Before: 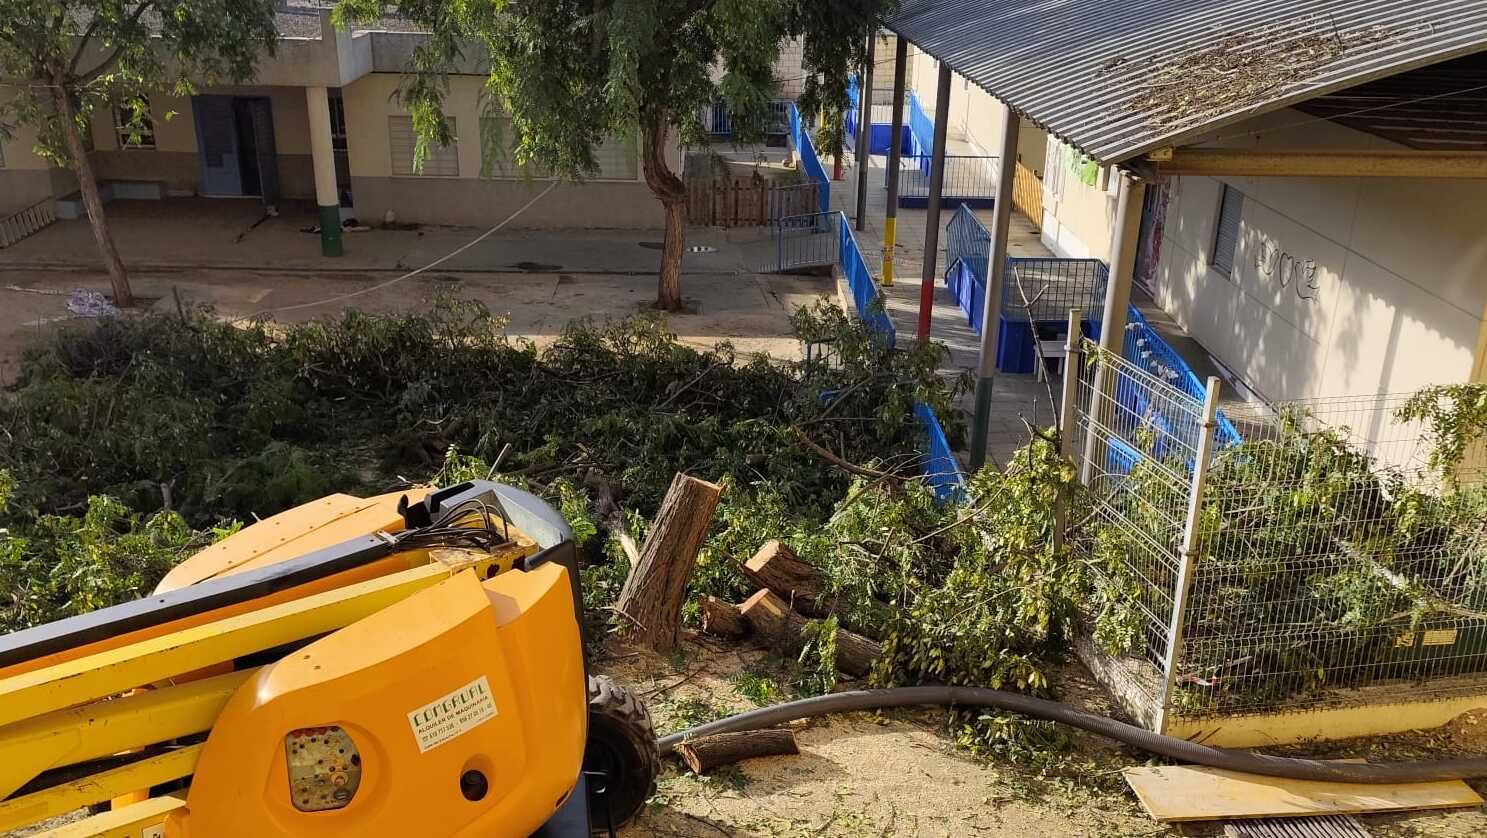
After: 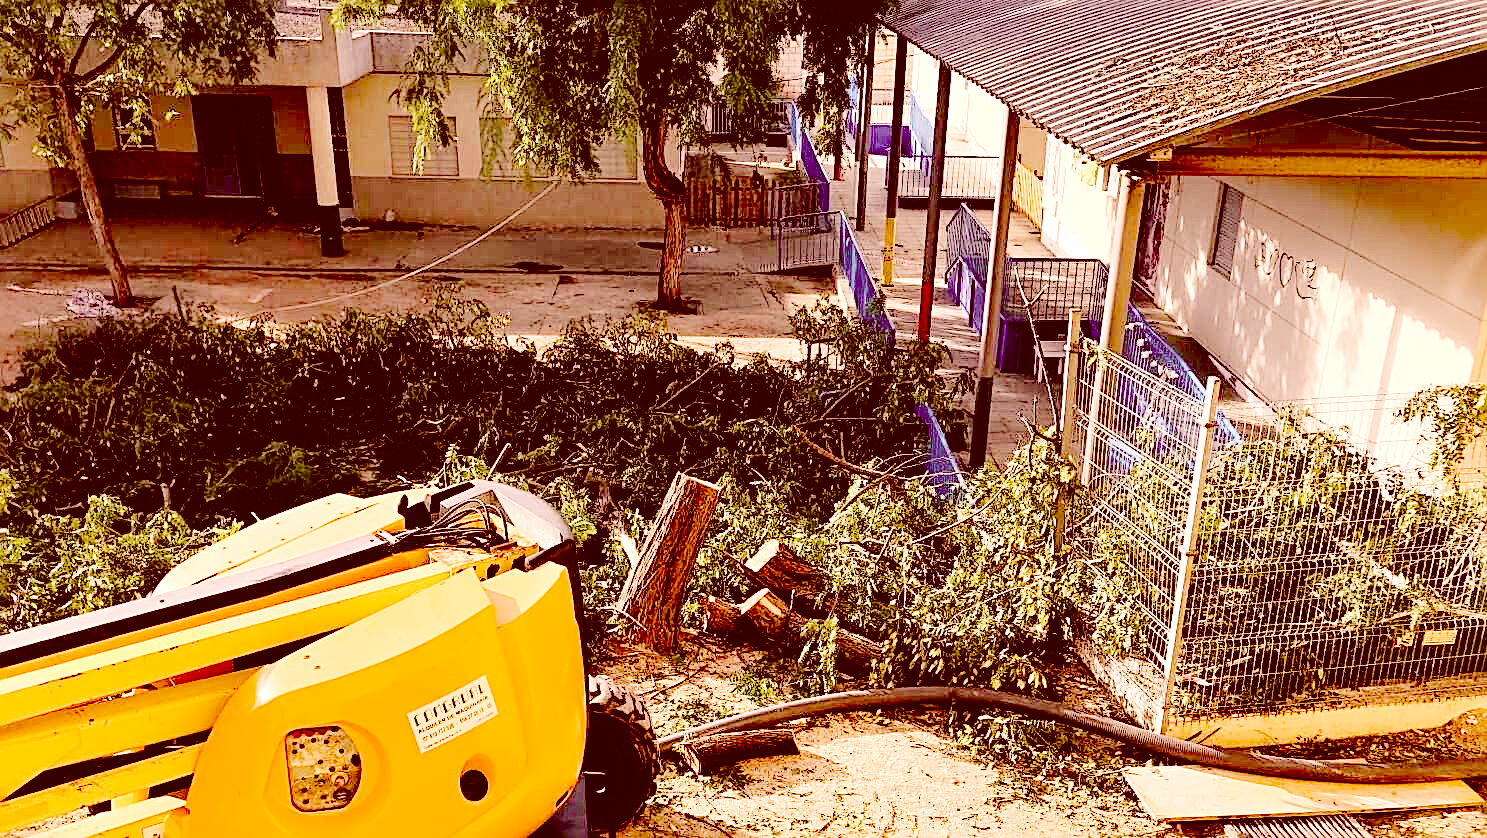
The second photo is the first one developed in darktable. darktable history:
base curve: curves: ch0 [(0, 0) (0.036, 0.01) (0.123, 0.254) (0.258, 0.504) (0.507, 0.748) (1, 1)], preserve colors none
color correction: highlights a* 9.03, highlights b* 8.71, shadows a* 40, shadows b* 40, saturation 0.8
exposure: exposure 0.507 EV, compensate highlight preservation false
sharpen: radius 2.543, amount 0.636
